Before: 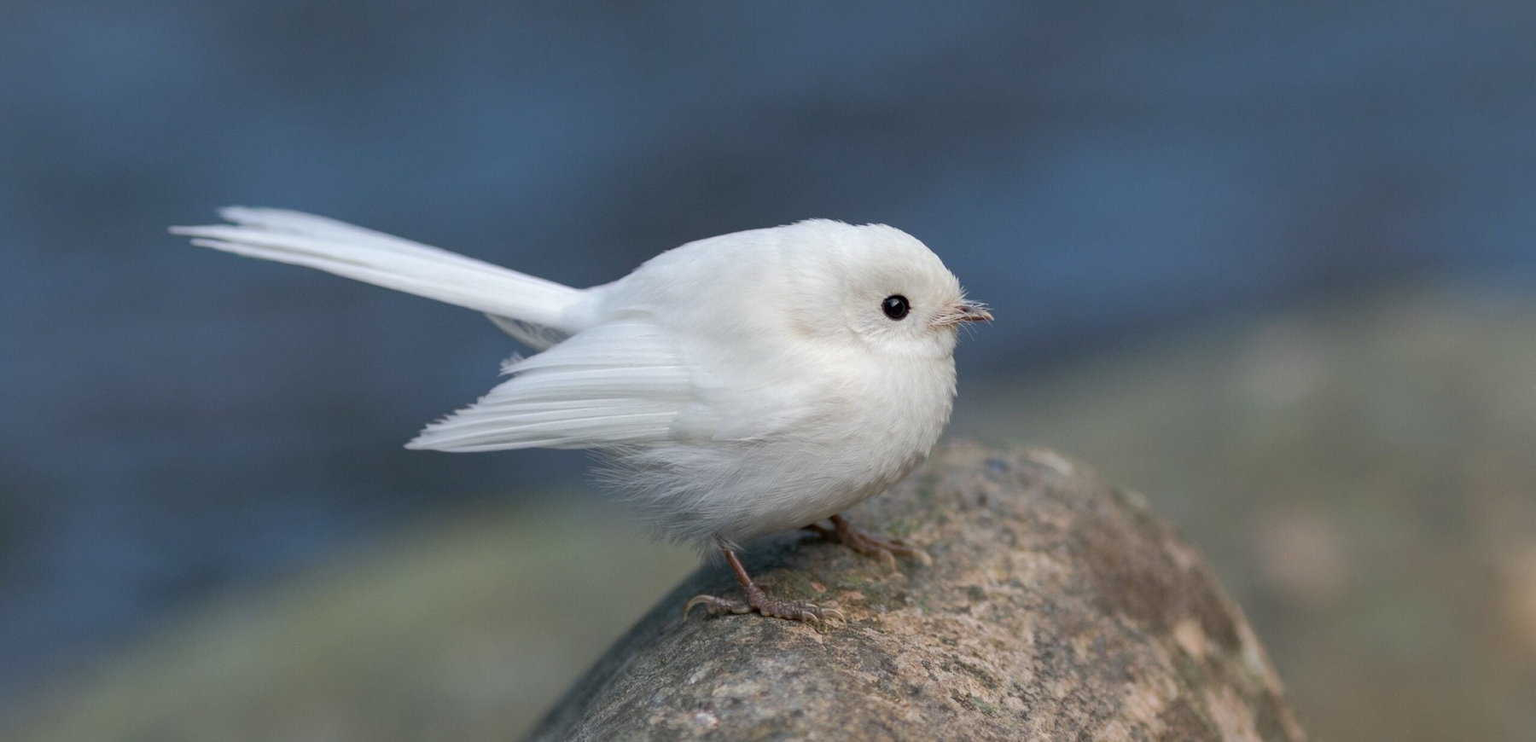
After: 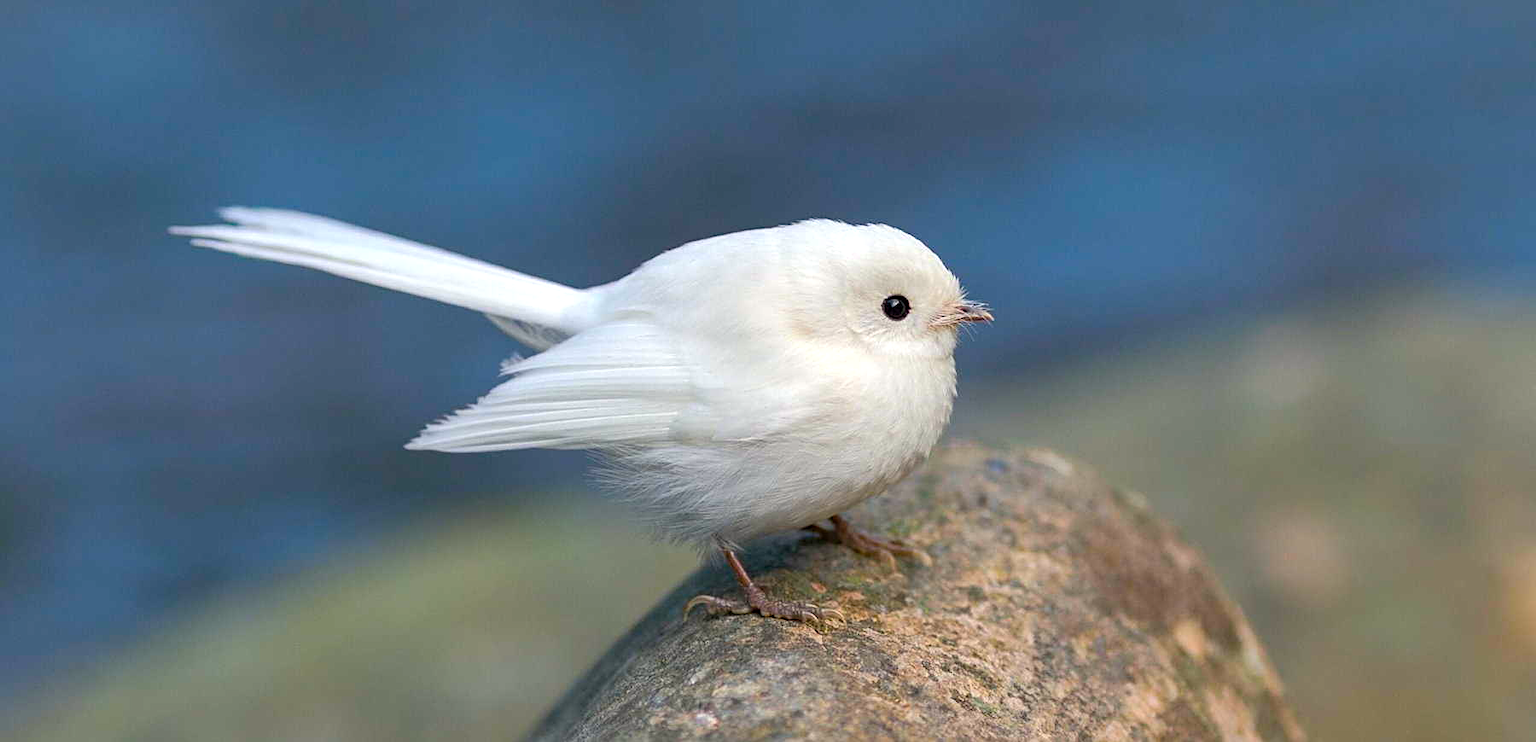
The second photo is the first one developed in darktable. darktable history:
exposure: exposure 0.376 EV, compensate highlight preservation false
white balance: red 1.009, blue 0.985
color balance rgb: linear chroma grading › global chroma 15%, perceptual saturation grading › global saturation 30%
sharpen: on, module defaults
